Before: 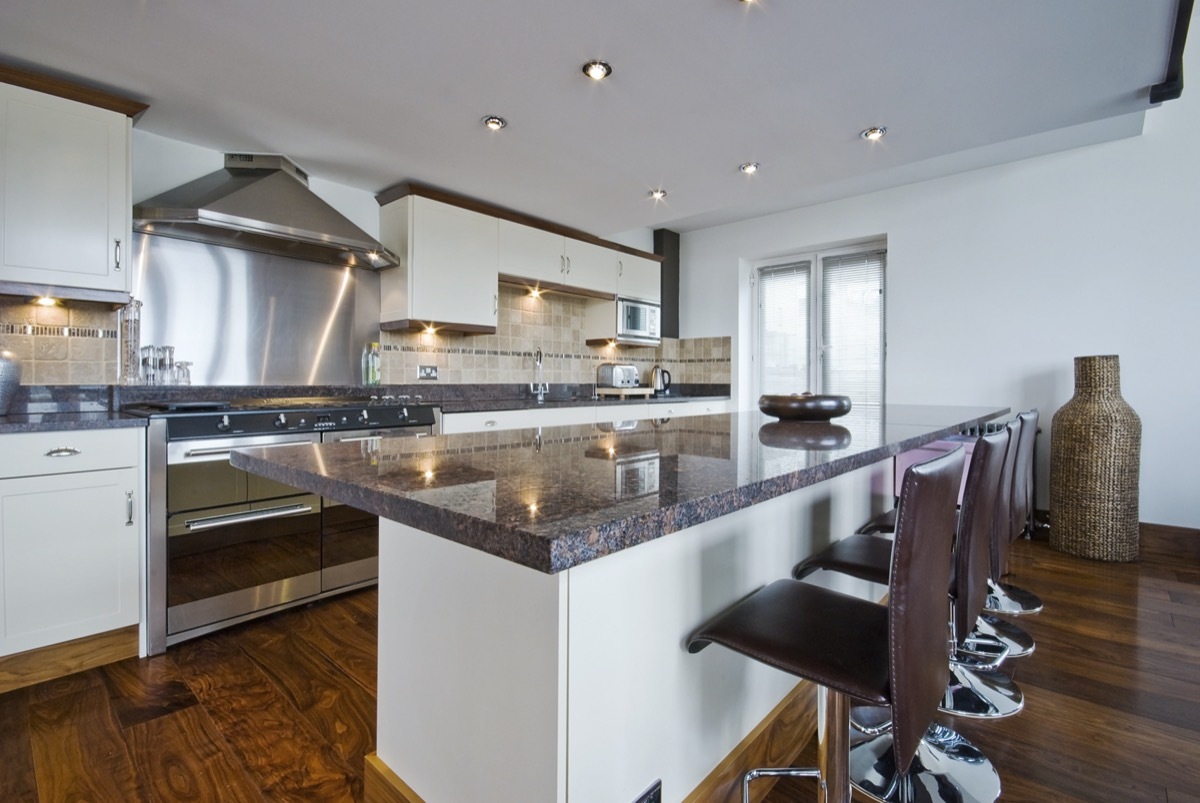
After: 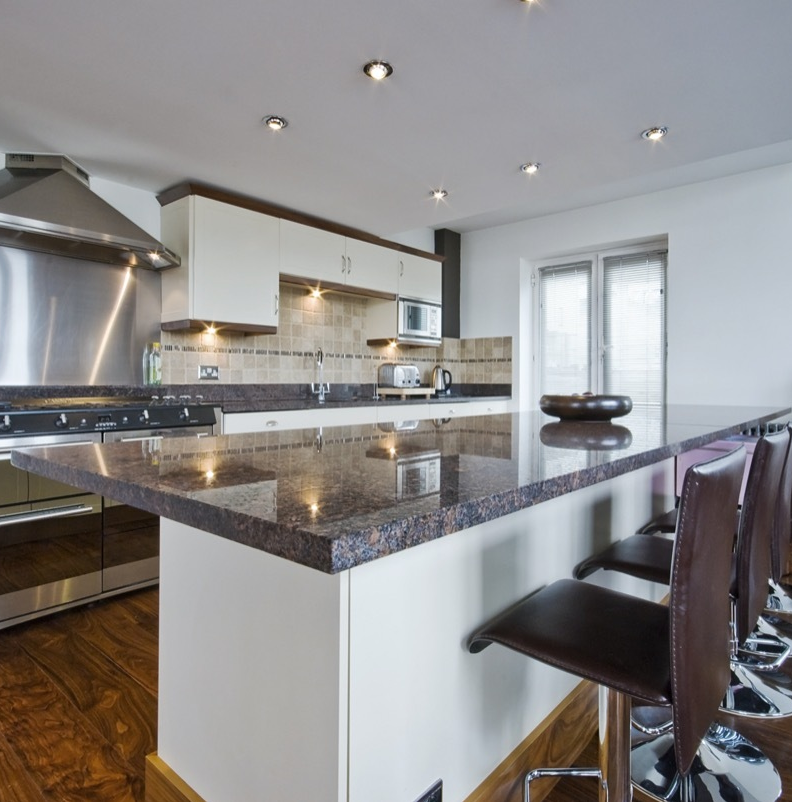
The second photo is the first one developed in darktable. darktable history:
crop and rotate: left 18.327%, right 15.663%
